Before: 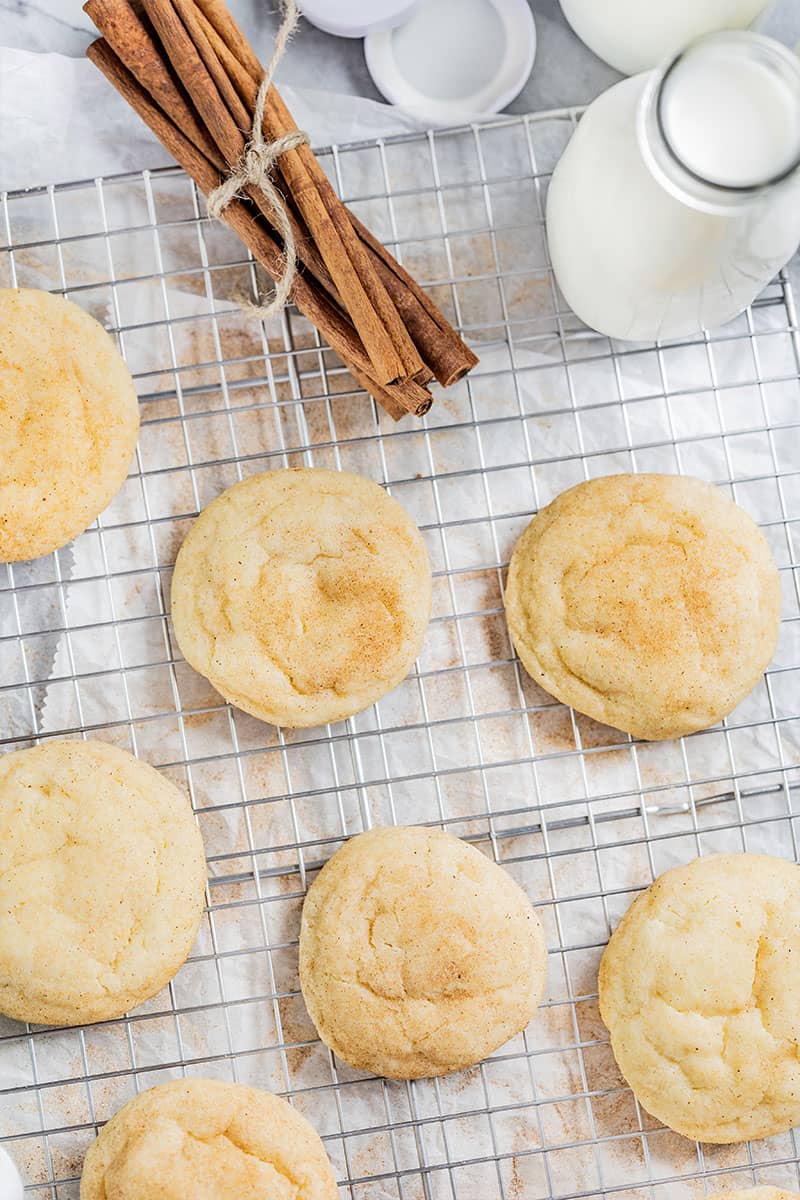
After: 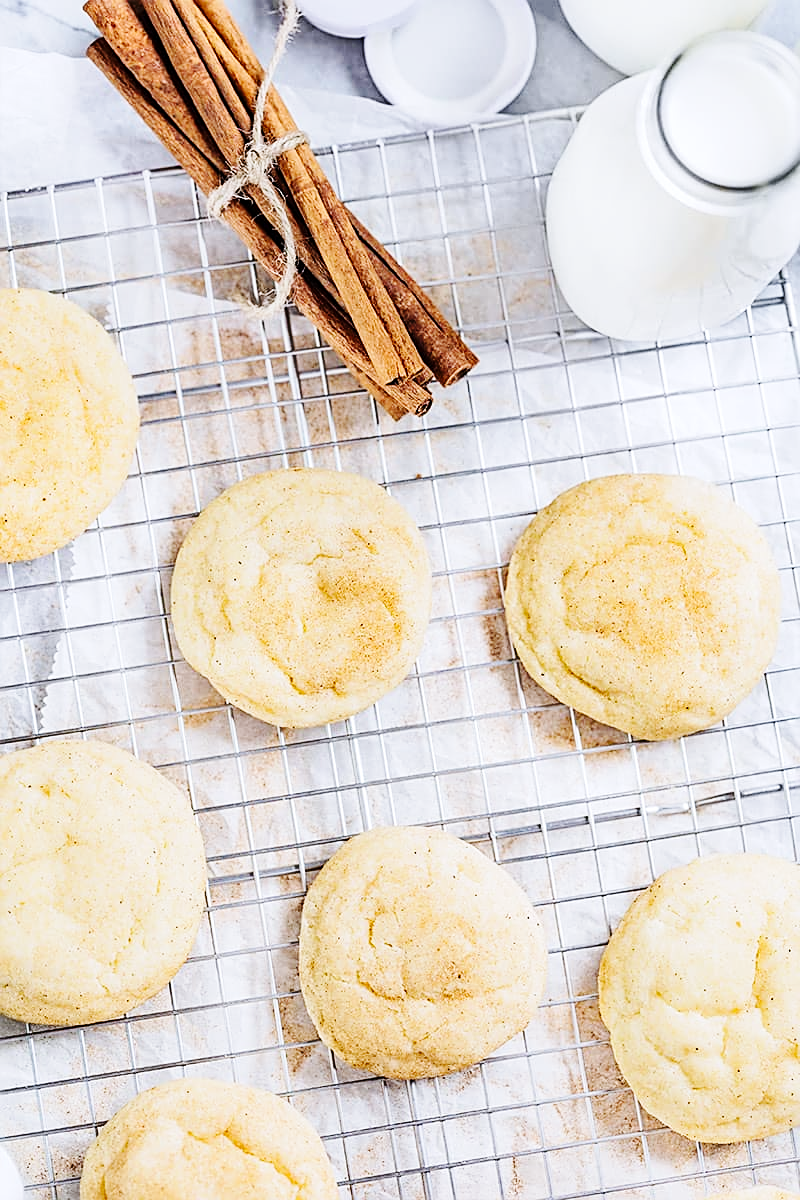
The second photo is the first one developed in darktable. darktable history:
white balance: red 0.984, blue 1.059
base curve: curves: ch0 [(0, 0) (0.036, 0.025) (0.121, 0.166) (0.206, 0.329) (0.605, 0.79) (1, 1)], preserve colors none
sharpen: on, module defaults
